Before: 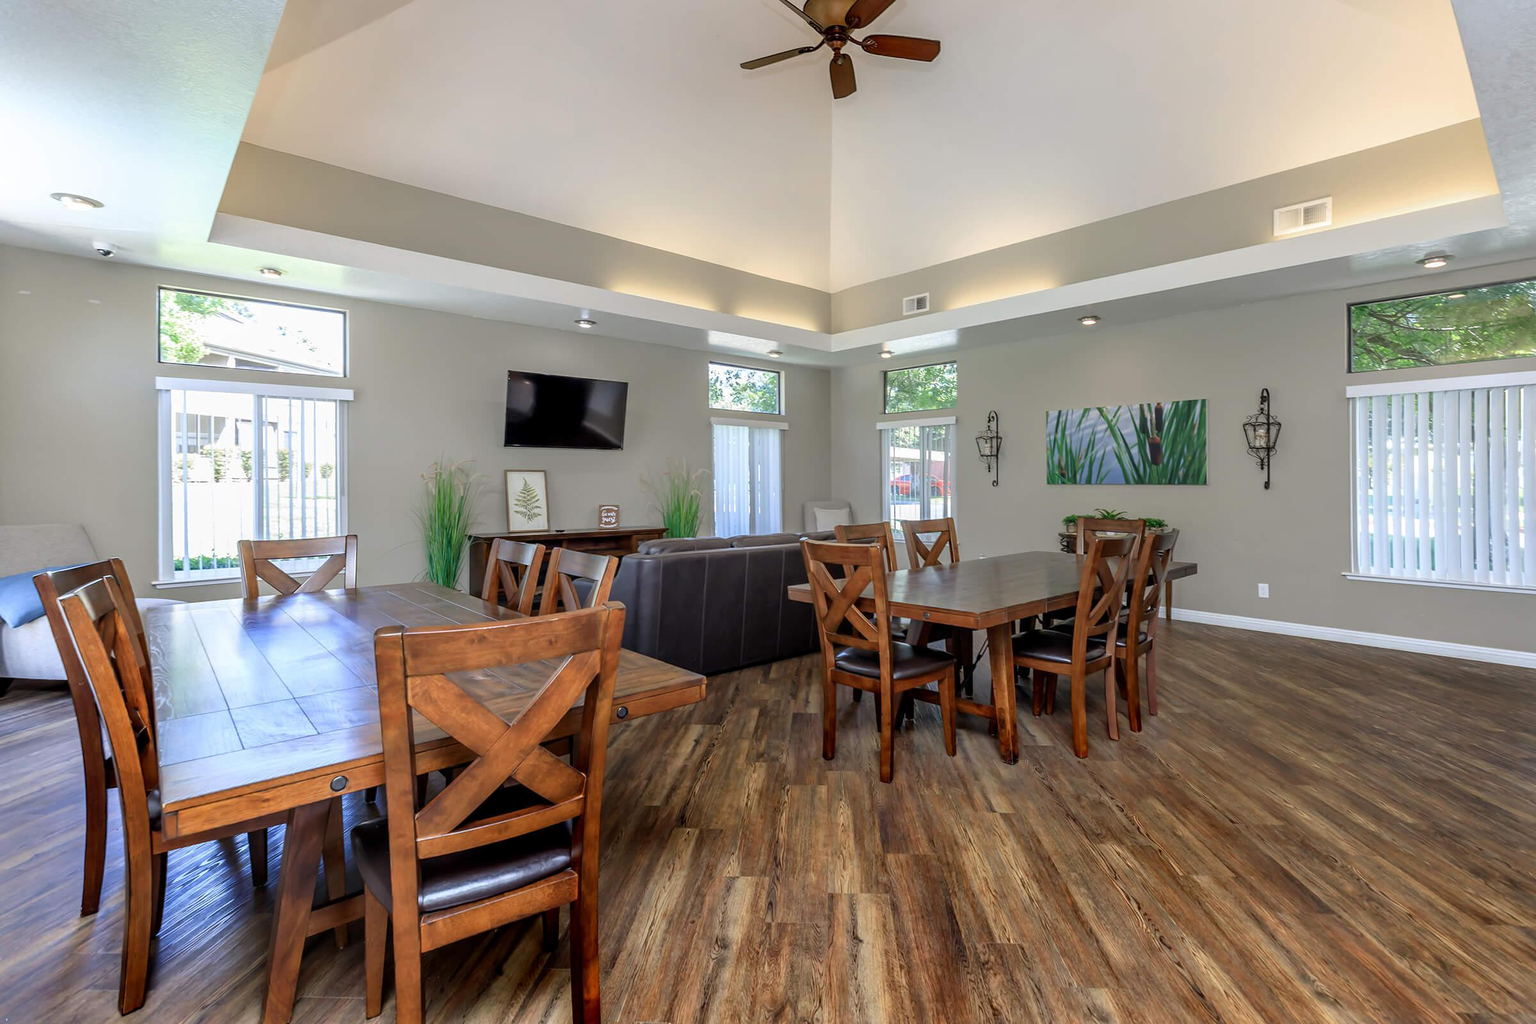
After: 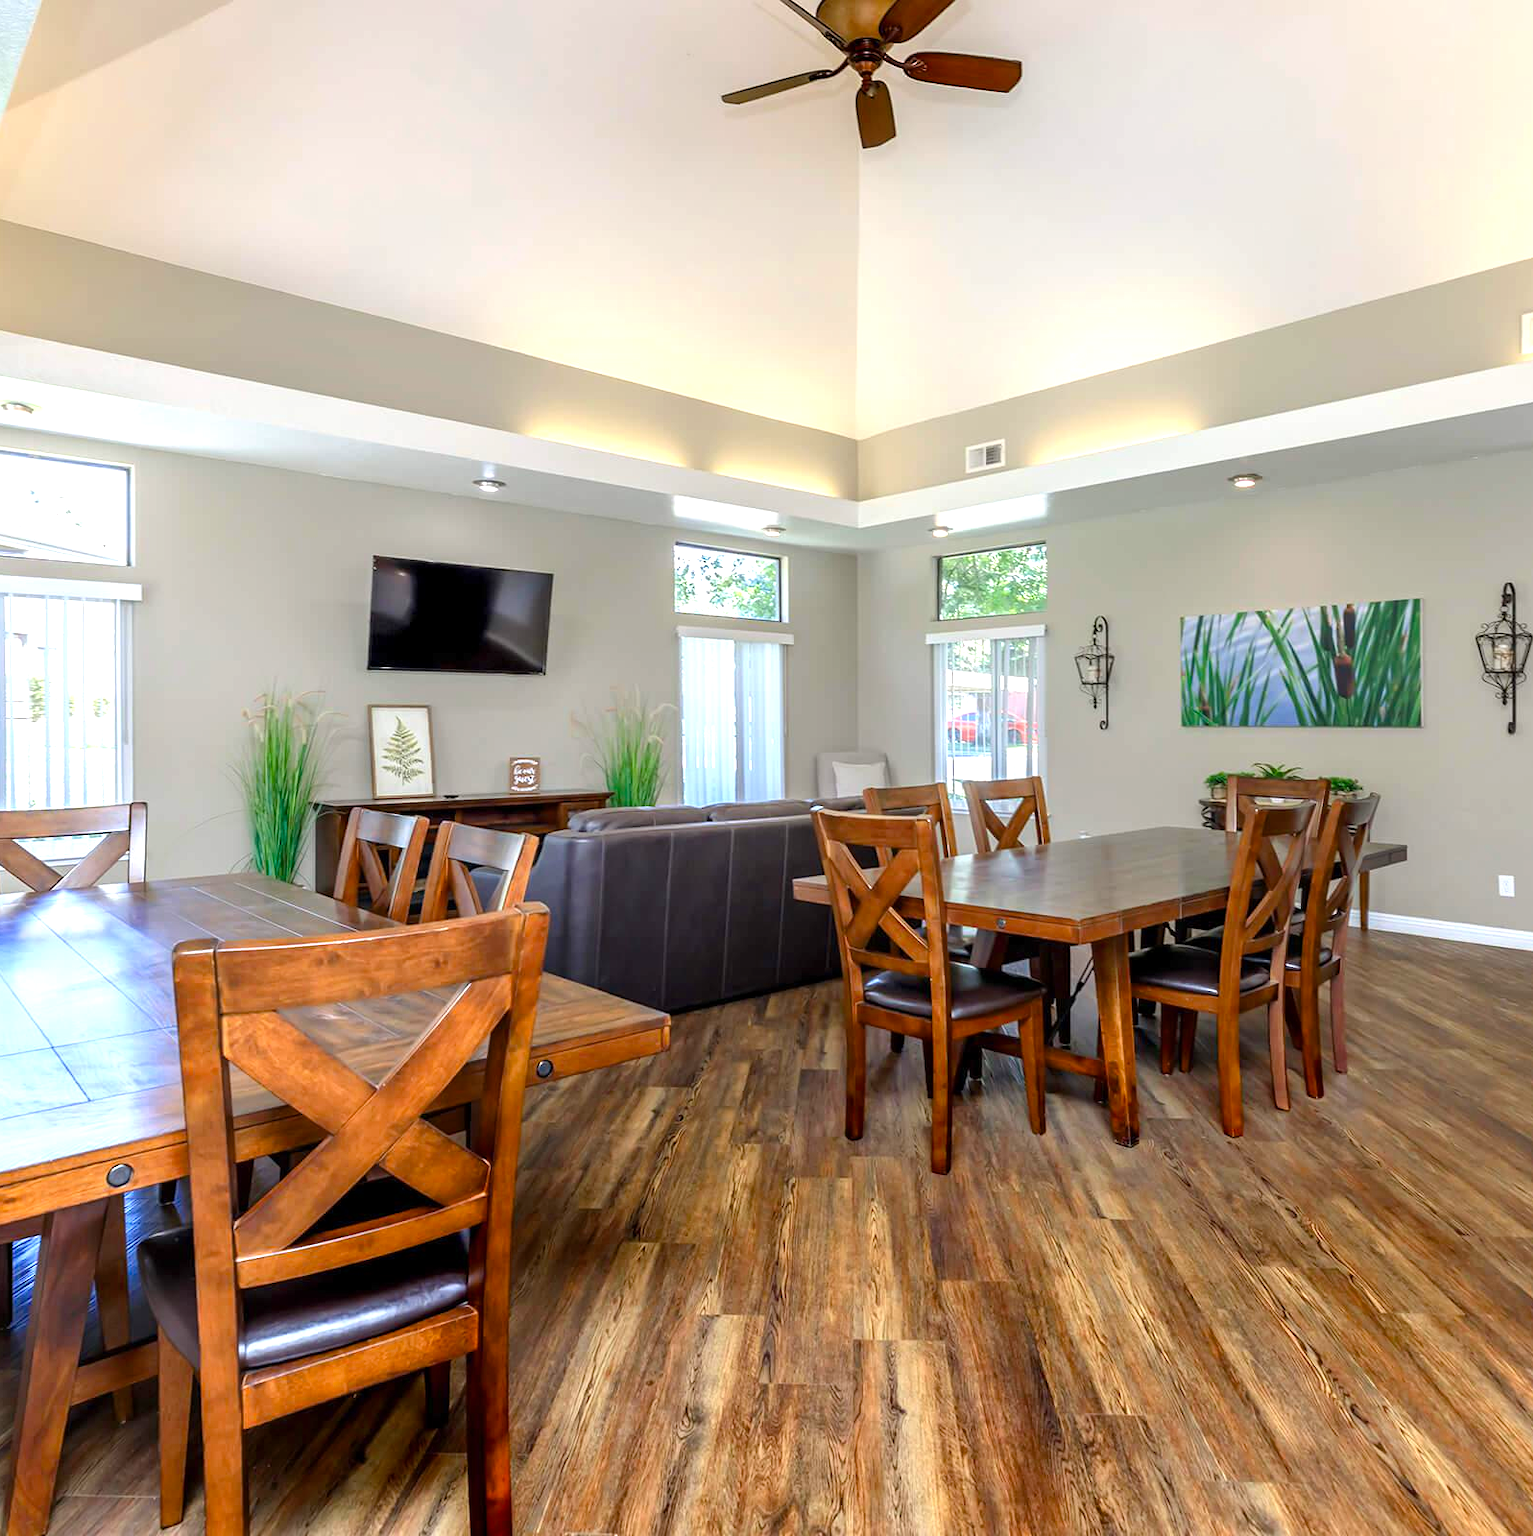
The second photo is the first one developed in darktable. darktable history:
crop: left 16.899%, right 16.556%
exposure: exposure 0.74 EV, compensate highlight preservation false
color balance rgb: linear chroma grading › shadows -8%, linear chroma grading › global chroma 10%, perceptual saturation grading › global saturation 2%, perceptual saturation grading › highlights -2%, perceptual saturation grading › mid-tones 4%, perceptual saturation grading › shadows 8%, perceptual brilliance grading › global brilliance 2%, perceptual brilliance grading › highlights -4%, global vibrance 16%, saturation formula JzAzBz (2021)
